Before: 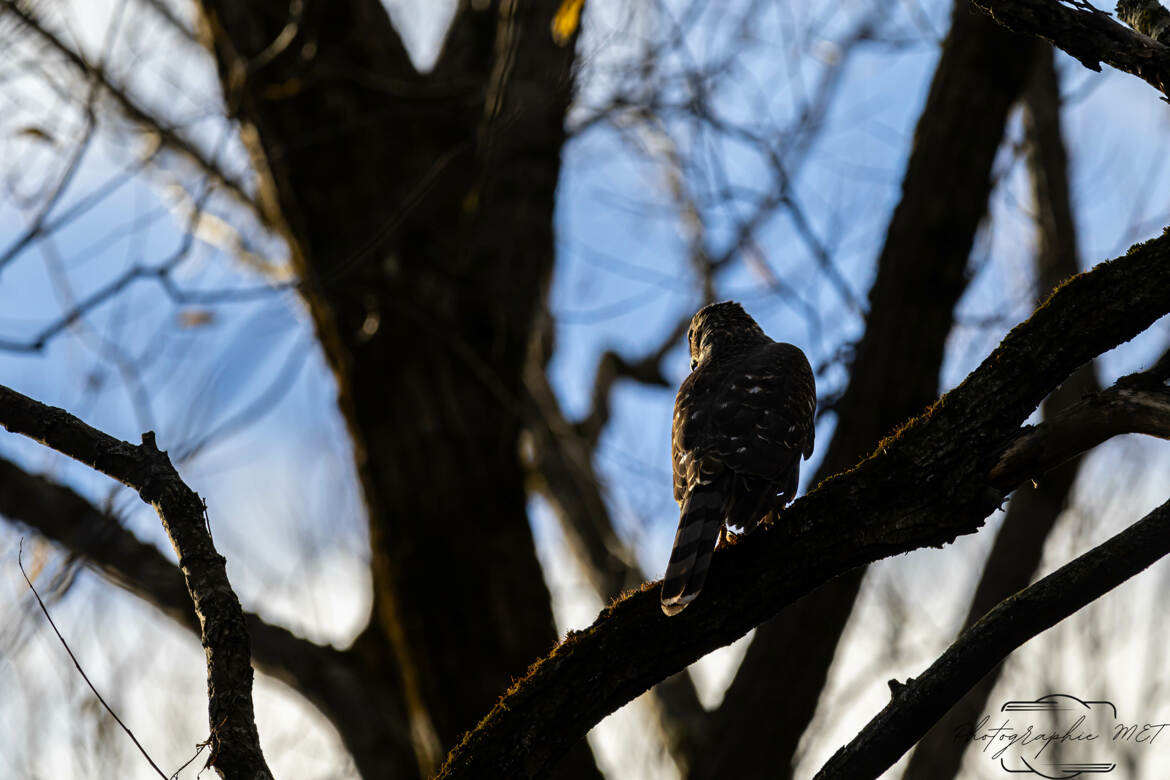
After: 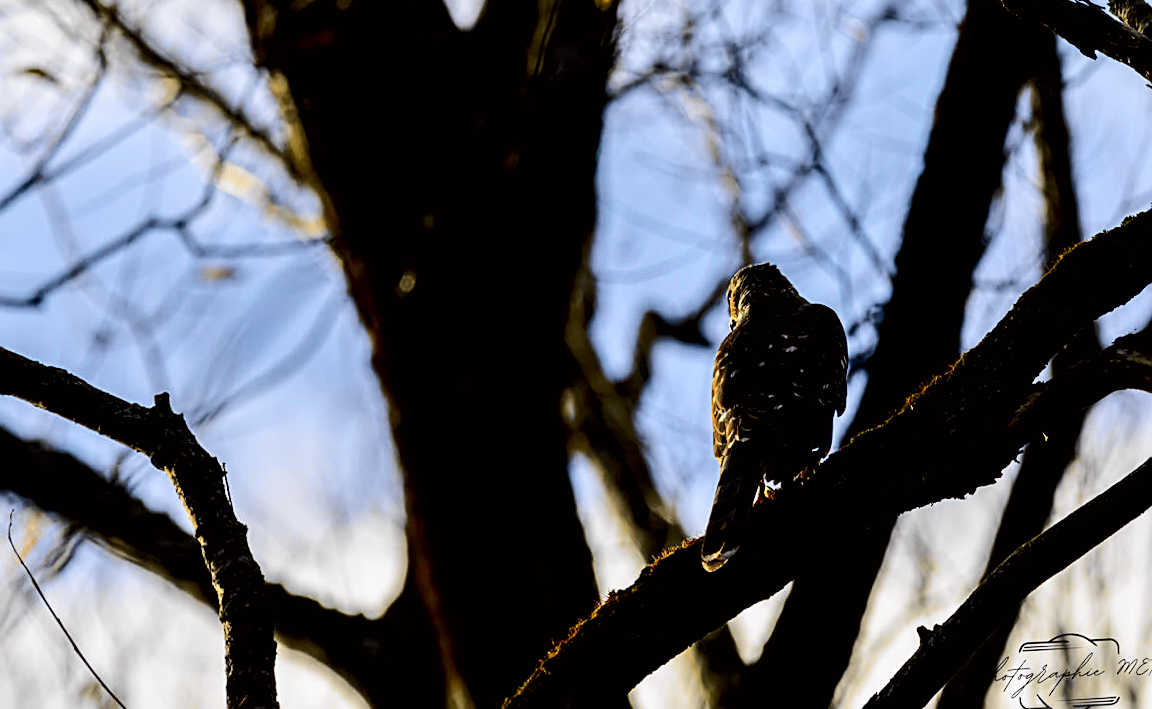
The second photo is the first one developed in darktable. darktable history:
exposure: black level correction 0.007, exposure 0.093 EV, compensate highlight preservation false
tone curve: curves: ch0 [(0.017, 0) (0.107, 0.071) (0.295, 0.264) (0.447, 0.507) (0.54, 0.618) (0.733, 0.791) (0.879, 0.898) (1, 0.97)]; ch1 [(0, 0) (0.393, 0.415) (0.447, 0.448) (0.485, 0.497) (0.523, 0.515) (0.544, 0.55) (0.59, 0.609) (0.686, 0.686) (1, 1)]; ch2 [(0, 0) (0.369, 0.388) (0.449, 0.431) (0.499, 0.5) (0.521, 0.505) (0.53, 0.538) (0.579, 0.601) (0.669, 0.733) (1, 1)], color space Lab, independent channels, preserve colors none
sharpen: on, module defaults
rotate and perspective: rotation -0.013°, lens shift (vertical) -0.027, lens shift (horizontal) 0.178, crop left 0.016, crop right 0.989, crop top 0.082, crop bottom 0.918
